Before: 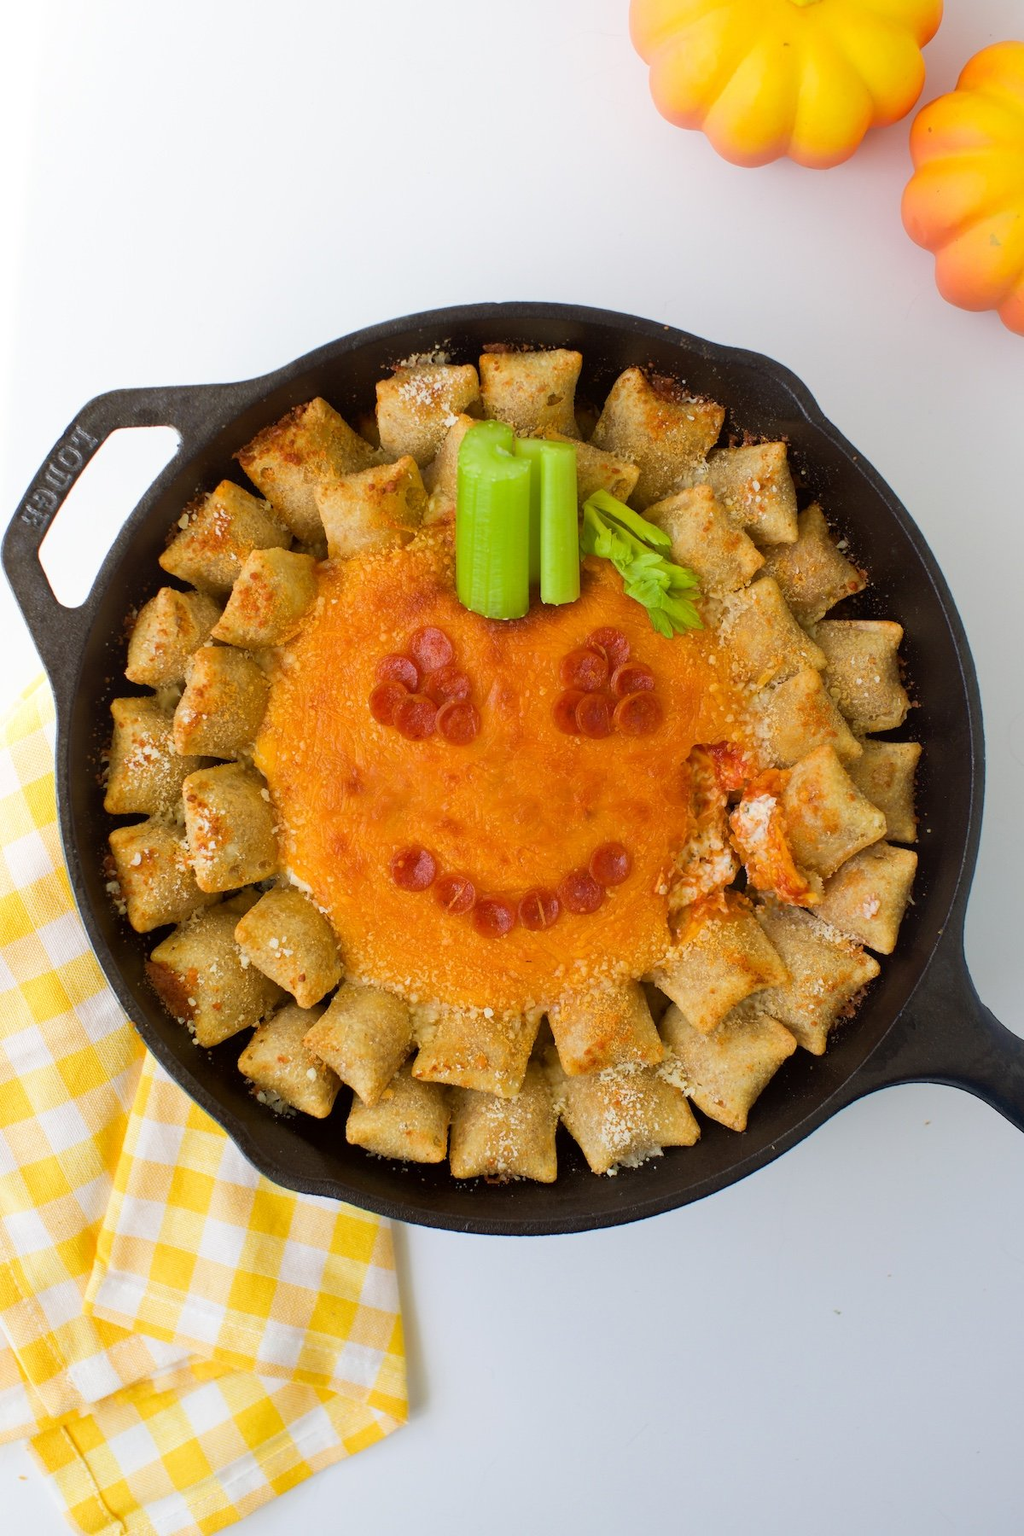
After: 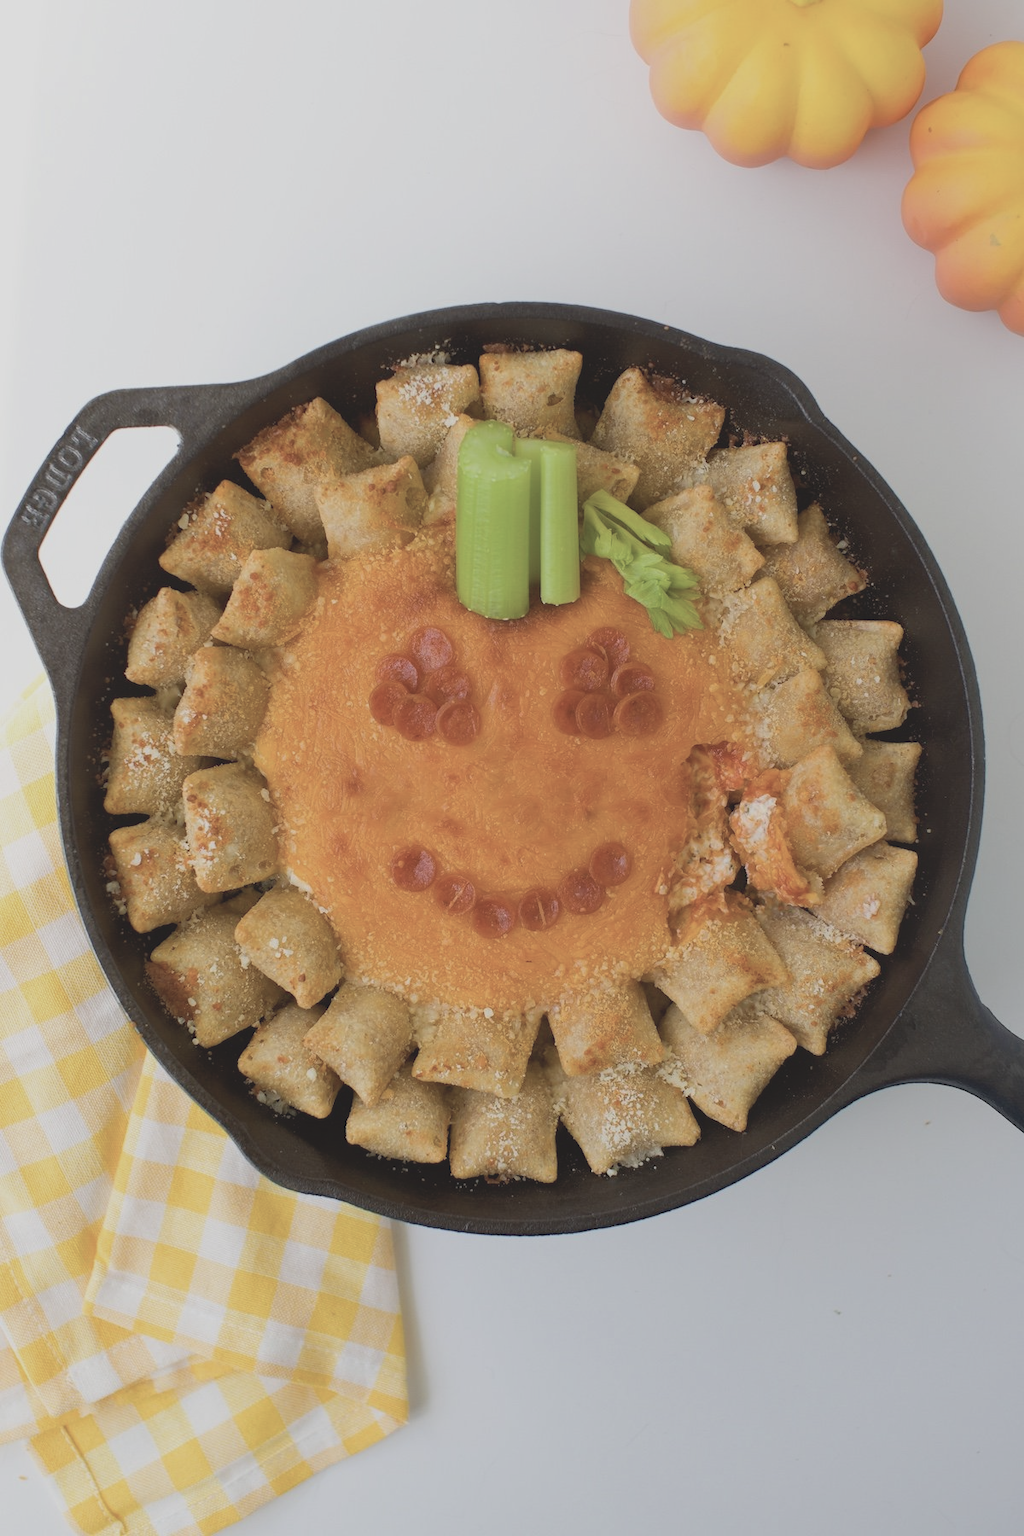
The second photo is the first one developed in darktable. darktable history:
contrast brightness saturation: contrast -0.245, saturation -0.448
color balance rgb: perceptual saturation grading › global saturation 0.272%
